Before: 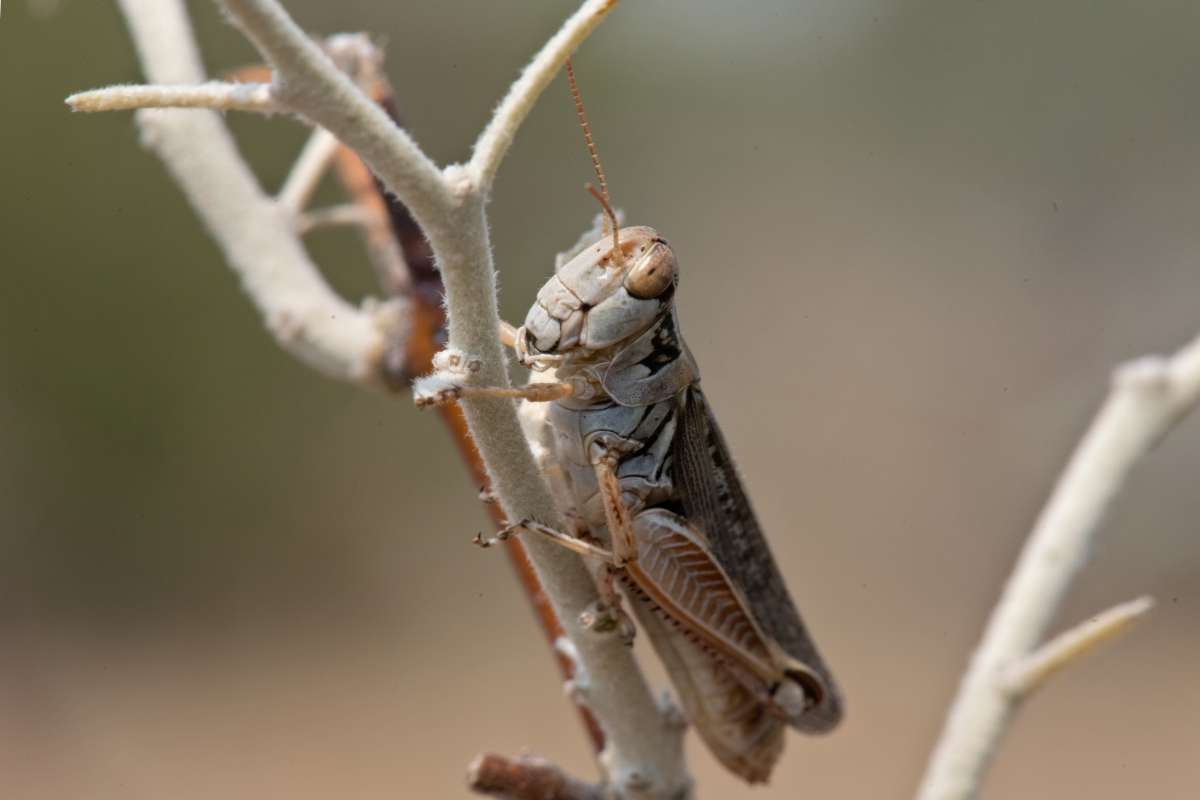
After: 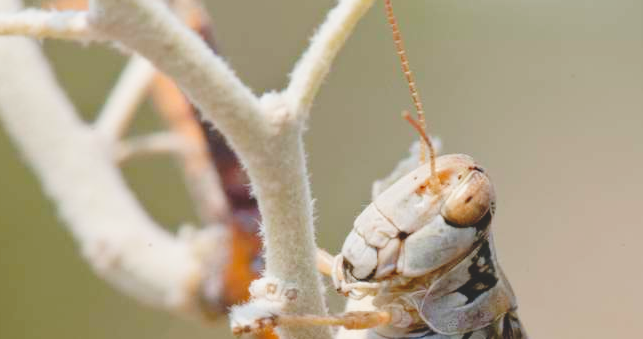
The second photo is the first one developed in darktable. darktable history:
contrast brightness saturation: contrast -0.281
crop: left 15.299%, top 9.061%, right 31.055%, bottom 48.54%
tone curve: curves: ch0 [(0, 0) (0.003, 0.003) (0.011, 0.012) (0.025, 0.026) (0.044, 0.046) (0.069, 0.072) (0.1, 0.104) (0.136, 0.141) (0.177, 0.185) (0.224, 0.247) (0.277, 0.335) (0.335, 0.447) (0.399, 0.539) (0.468, 0.636) (0.543, 0.723) (0.623, 0.803) (0.709, 0.873) (0.801, 0.936) (0.898, 0.978) (1, 1)], preserve colors none
